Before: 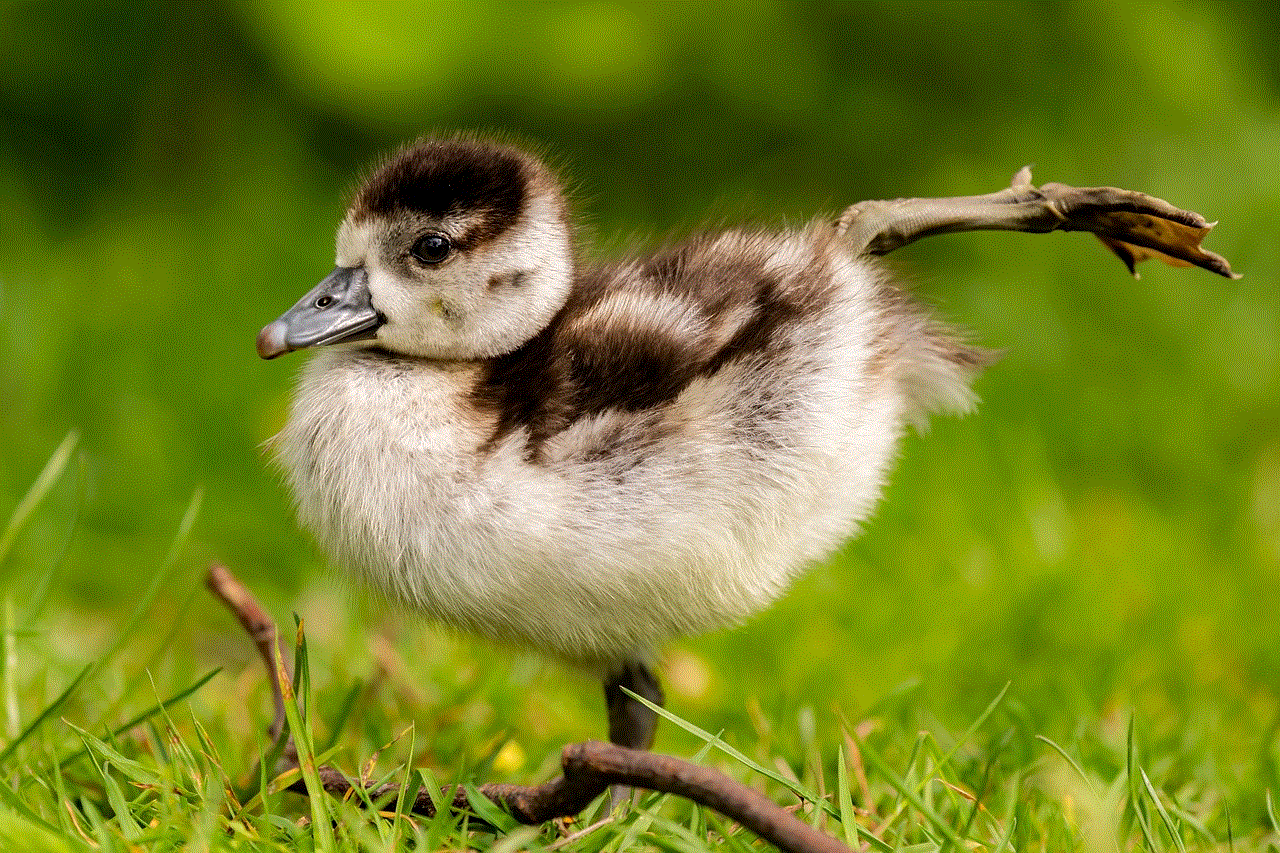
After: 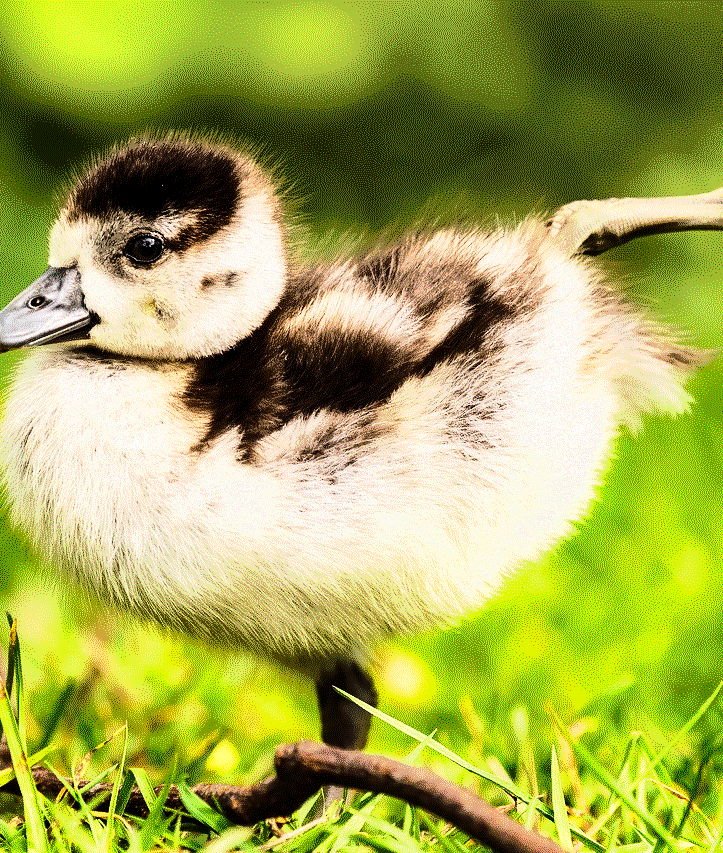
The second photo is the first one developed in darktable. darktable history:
crop and rotate: left 22.461%, right 20.991%
base curve: curves: ch0 [(0, 0) (0.007, 0.004) (0.027, 0.03) (0.046, 0.07) (0.207, 0.54) (0.442, 0.872) (0.673, 0.972) (1, 1)], preserve colors average RGB
shadows and highlights: radius 171.47, shadows 27.66, white point adjustment 3.1, highlights -68.51, soften with gaussian
tone curve: curves: ch0 [(0, 0) (0.052, 0.018) (0.236, 0.207) (0.41, 0.417) (0.485, 0.518) (0.54, 0.584) (0.625, 0.666) (0.845, 0.828) (0.994, 0.964)]; ch1 [(0, 0) (0.136, 0.146) (0.317, 0.34) (0.382, 0.408) (0.434, 0.441) (0.472, 0.479) (0.498, 0.501) (0.557, 0.558) (0.616, 0.59) (0.739, 0.7) (1, 1)]; ch2 [(0, 0) (0.352, 0.403) (0.447, 0.466) (0.482, 0.482) (0.528, 0.526) (0.586, 0.577) (0.618, 0.621) (0.785, 0.747) (1, 1)], color space Lab, independent channels, preserve colors none
